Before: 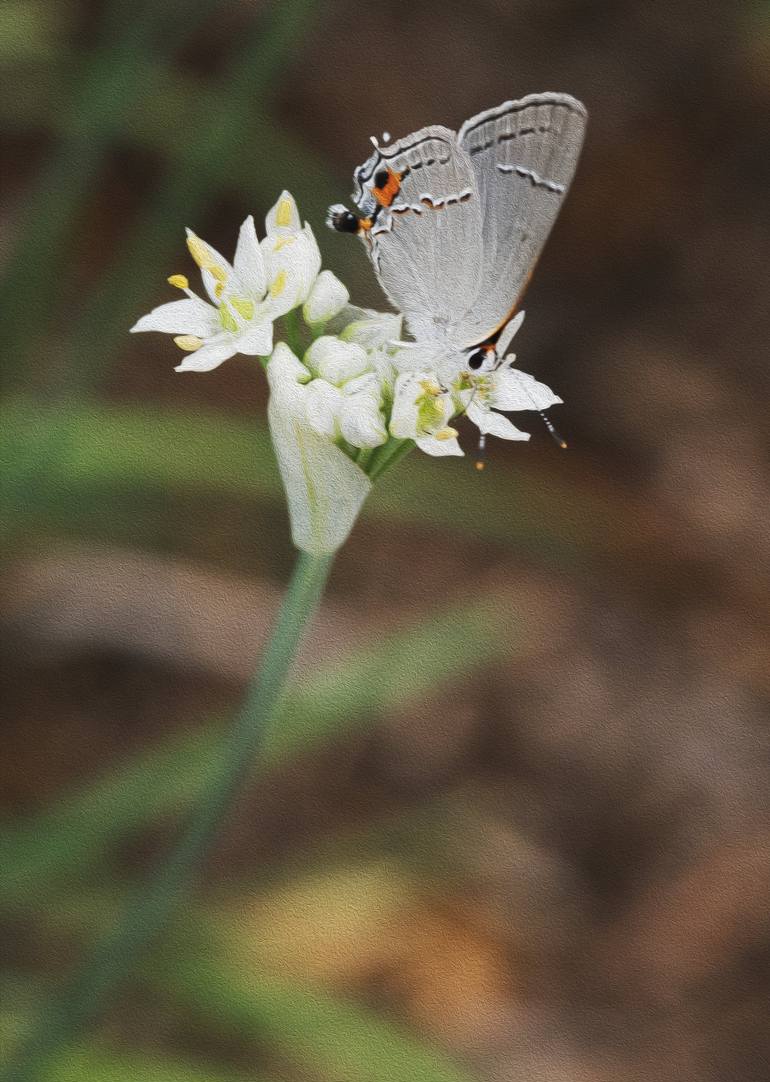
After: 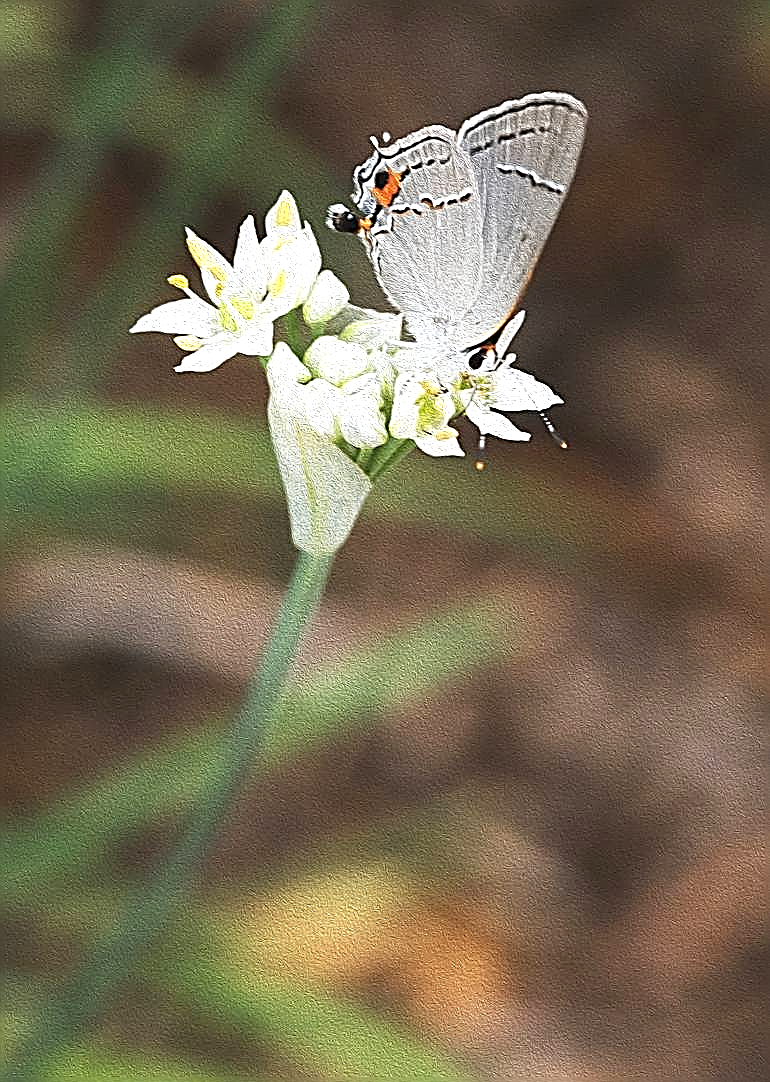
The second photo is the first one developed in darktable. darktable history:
exposure: black level correction 0, exposure 0.7 EV, compensate exposure bias true, compensate highlight preservation false
sharpen: amount 2
